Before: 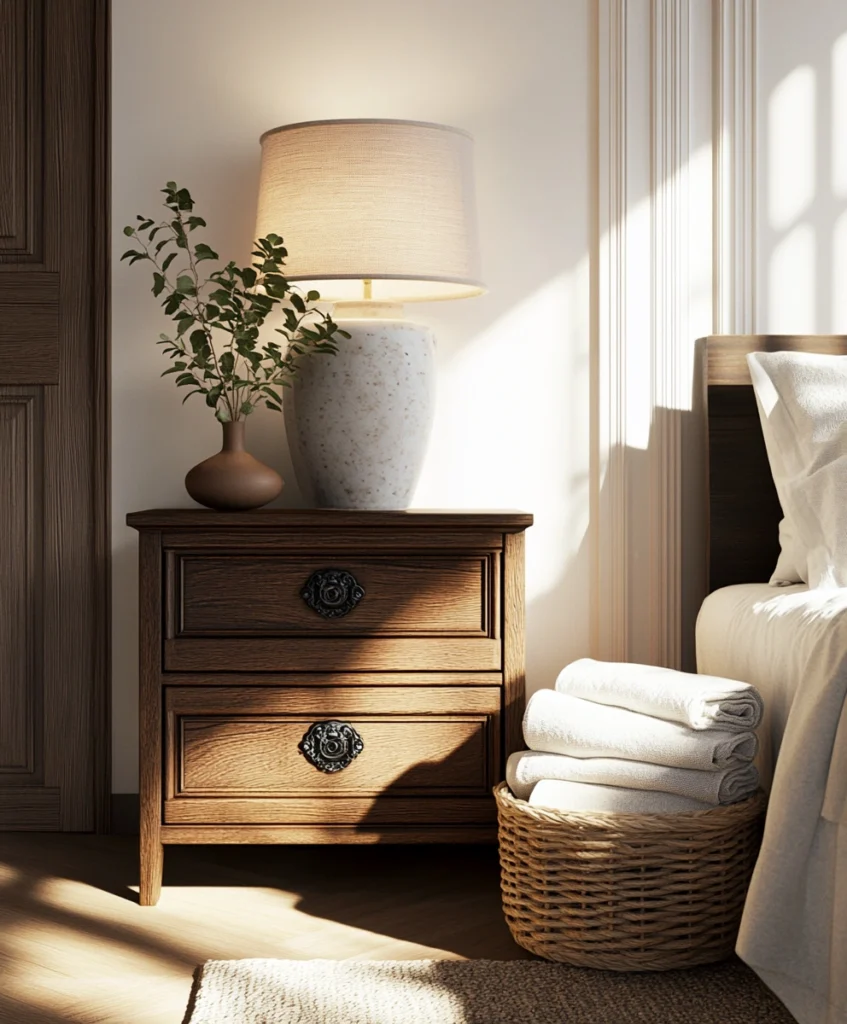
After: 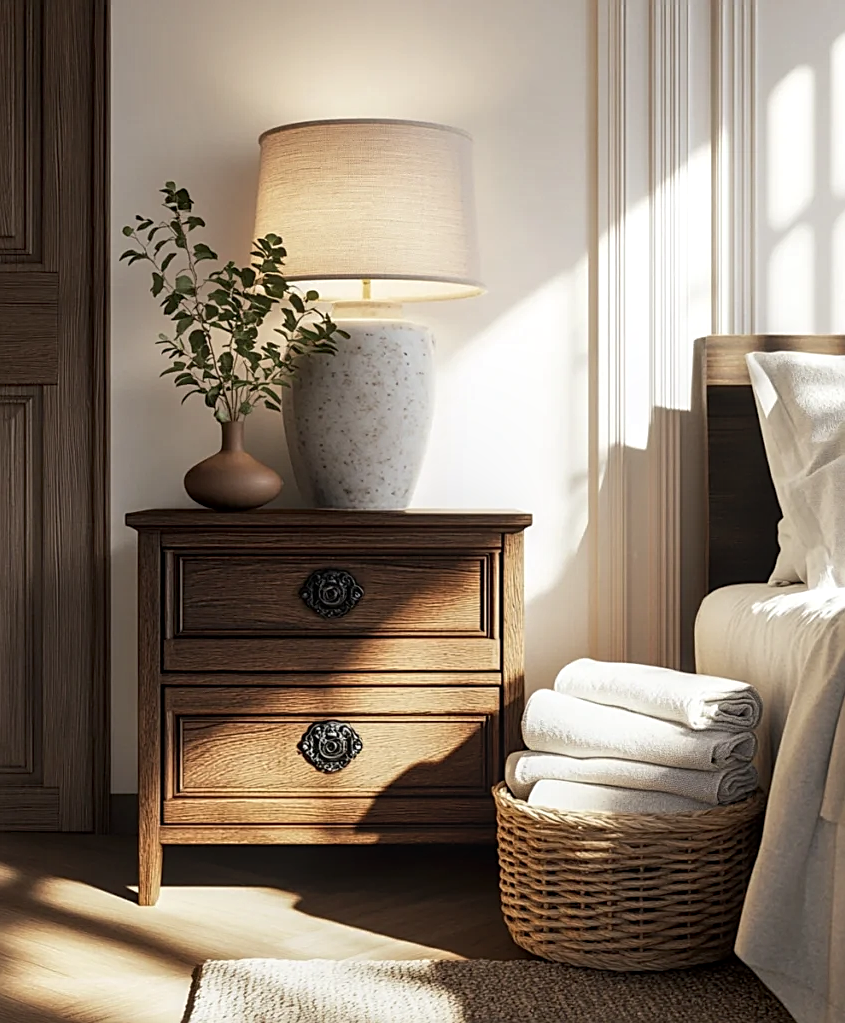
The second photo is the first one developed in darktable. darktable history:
local contrast: on, module defaults
sharpen: on, module defaults
crop and rotate: left 0.126%
